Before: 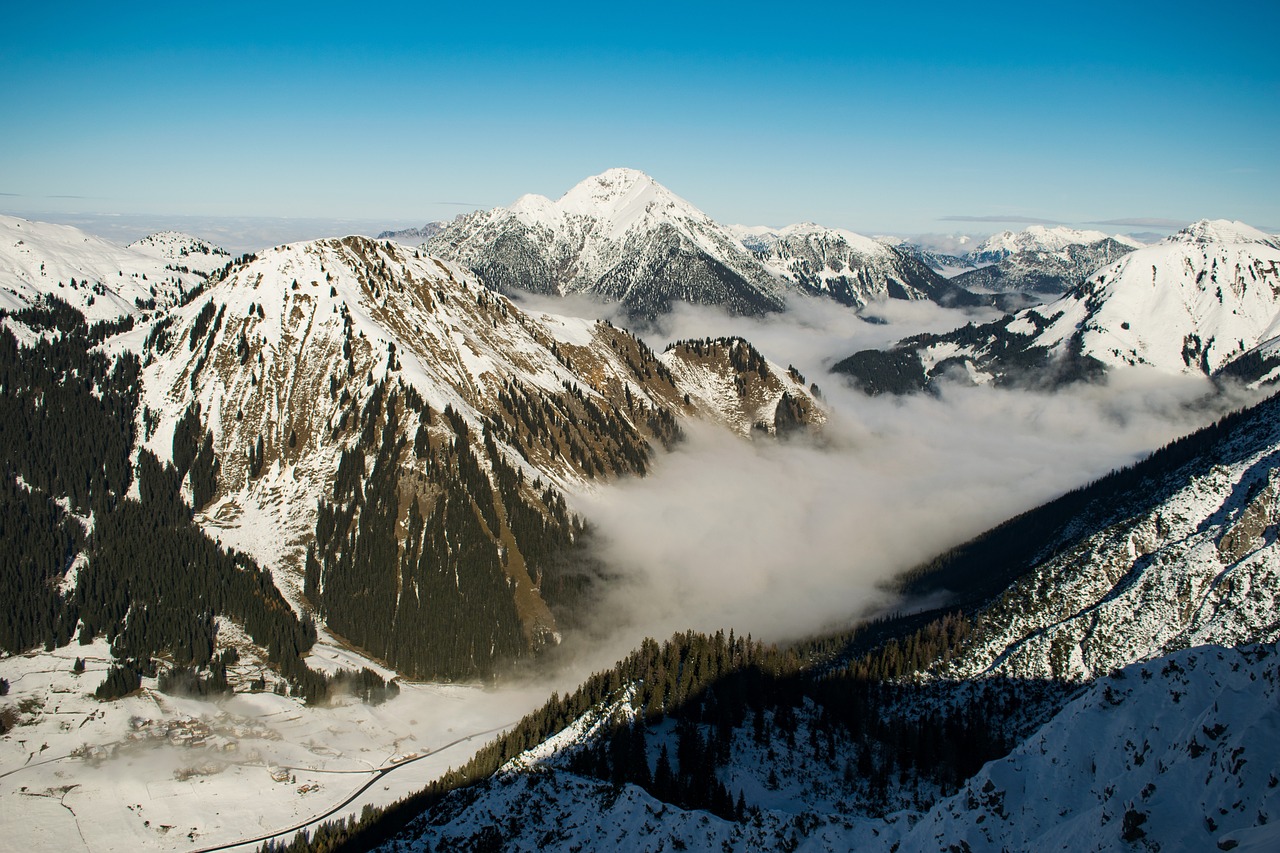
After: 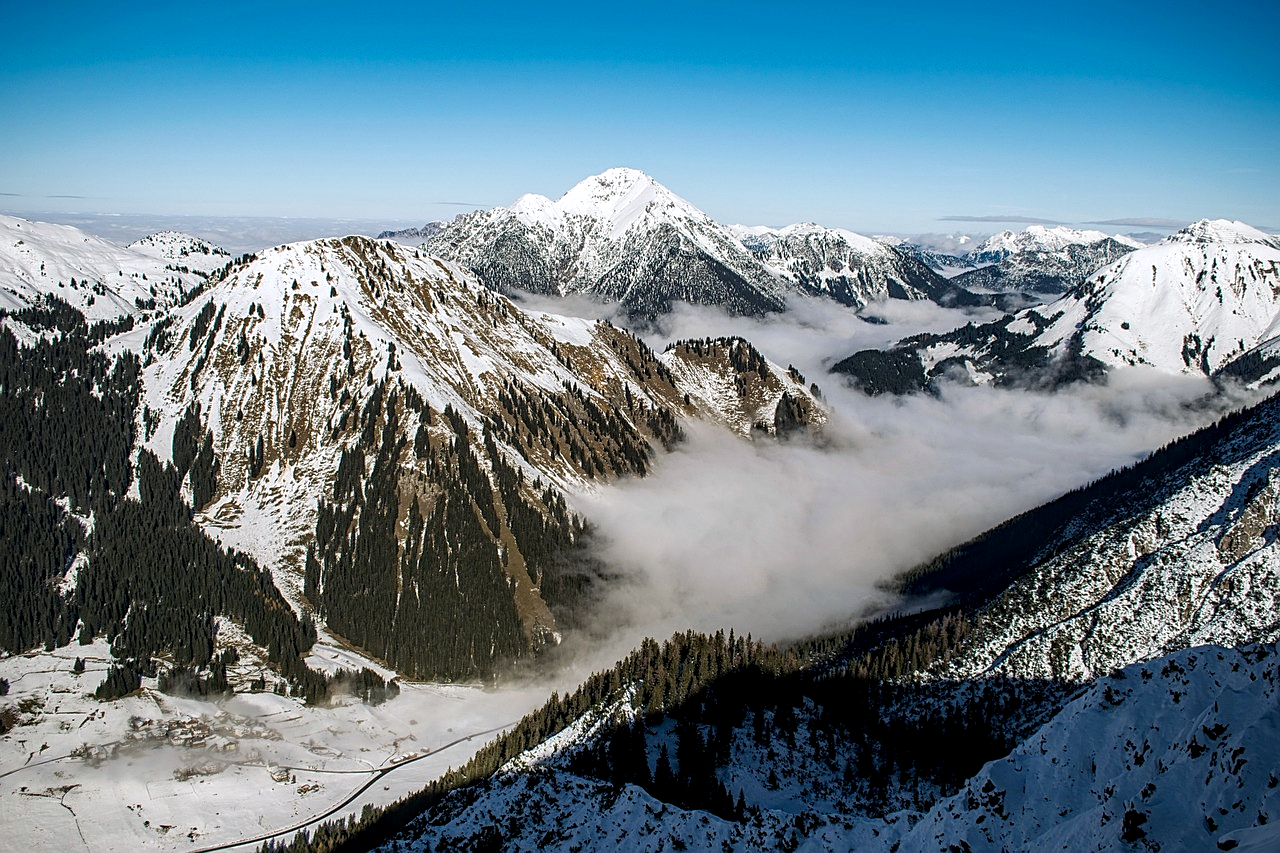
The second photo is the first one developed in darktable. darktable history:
sharpen: on, module defaults
local contrast: highlights 25%, detail 150%
color calibration: illuminant as shot in camera, x 0.358, y 0.373, temperature 4628.91 K
